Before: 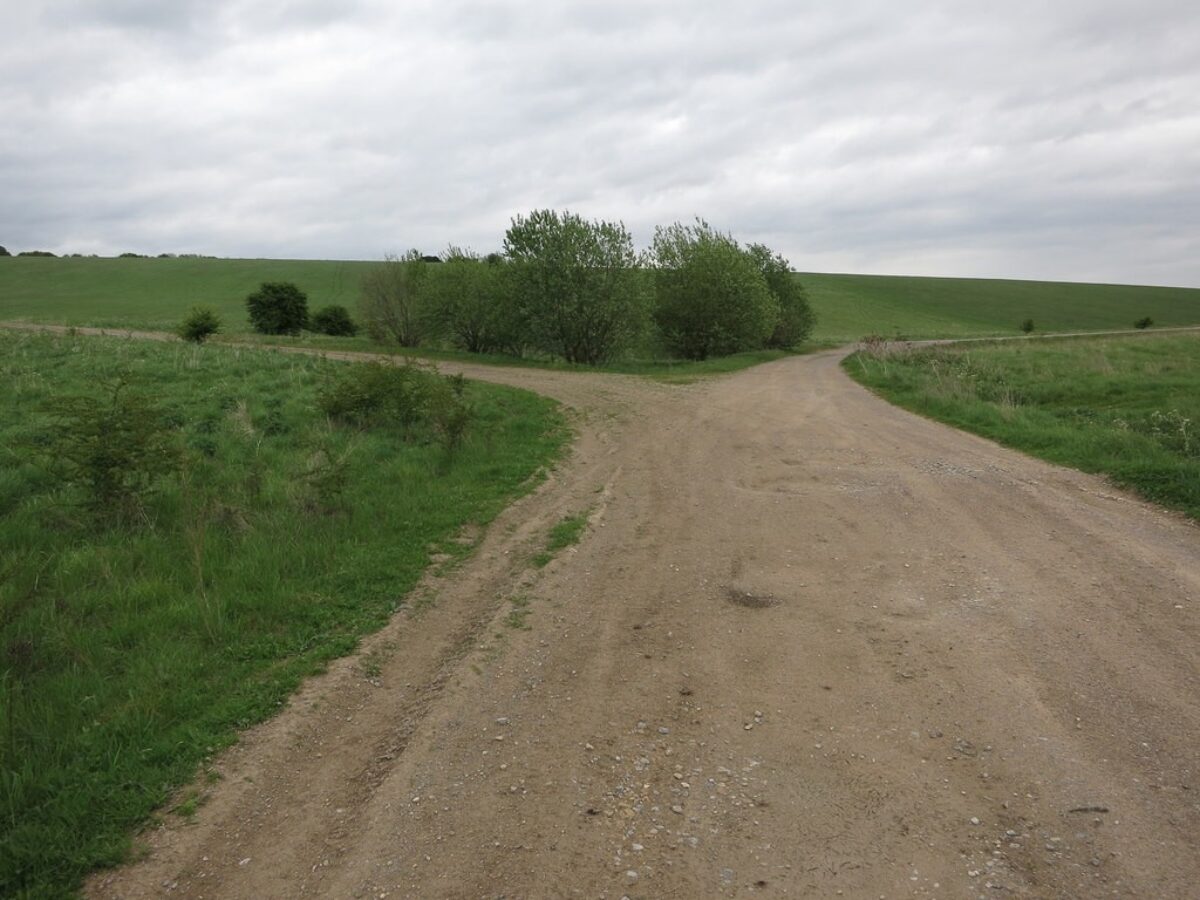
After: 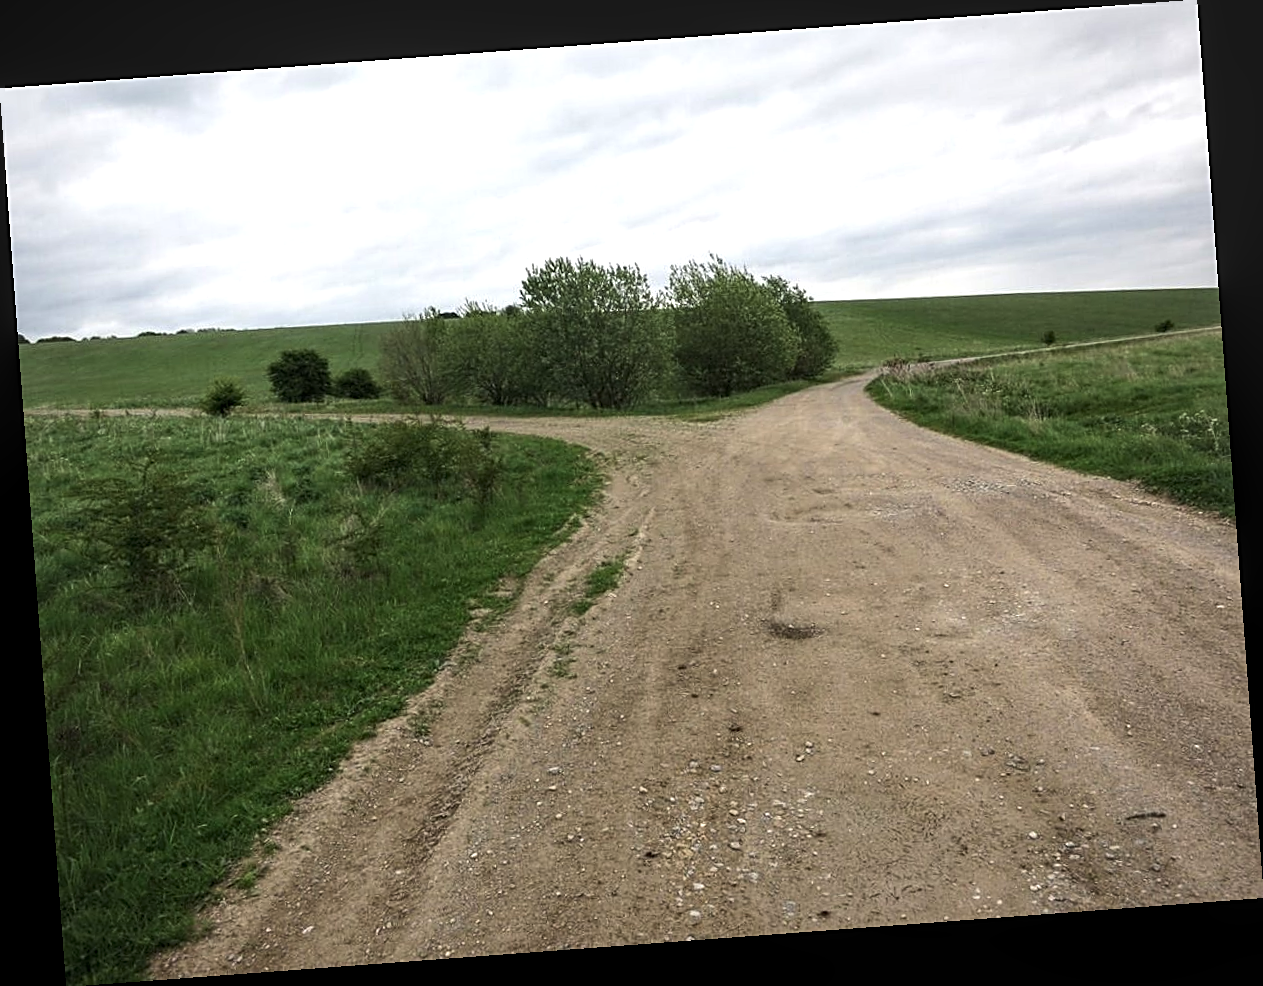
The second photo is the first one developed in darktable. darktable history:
local contrast: on, module defaults
sharpen: on, module defaults
rotate and perspective: rotation -4.25°, automatic cropping off
tone equalizer: -8 EV -0.75 EV, -7 EV -0.7 EV, -6 EV -0.6 EV, -5 EV -0.4 EV, -3 EV 0.4 EV, -2 EV 0.6 EV, -1 EV 0.7 EV, +0 EV 0.75 EV, edges refinement/feathering 500, mask exposure compensation -1.57 EV, preserve details no
